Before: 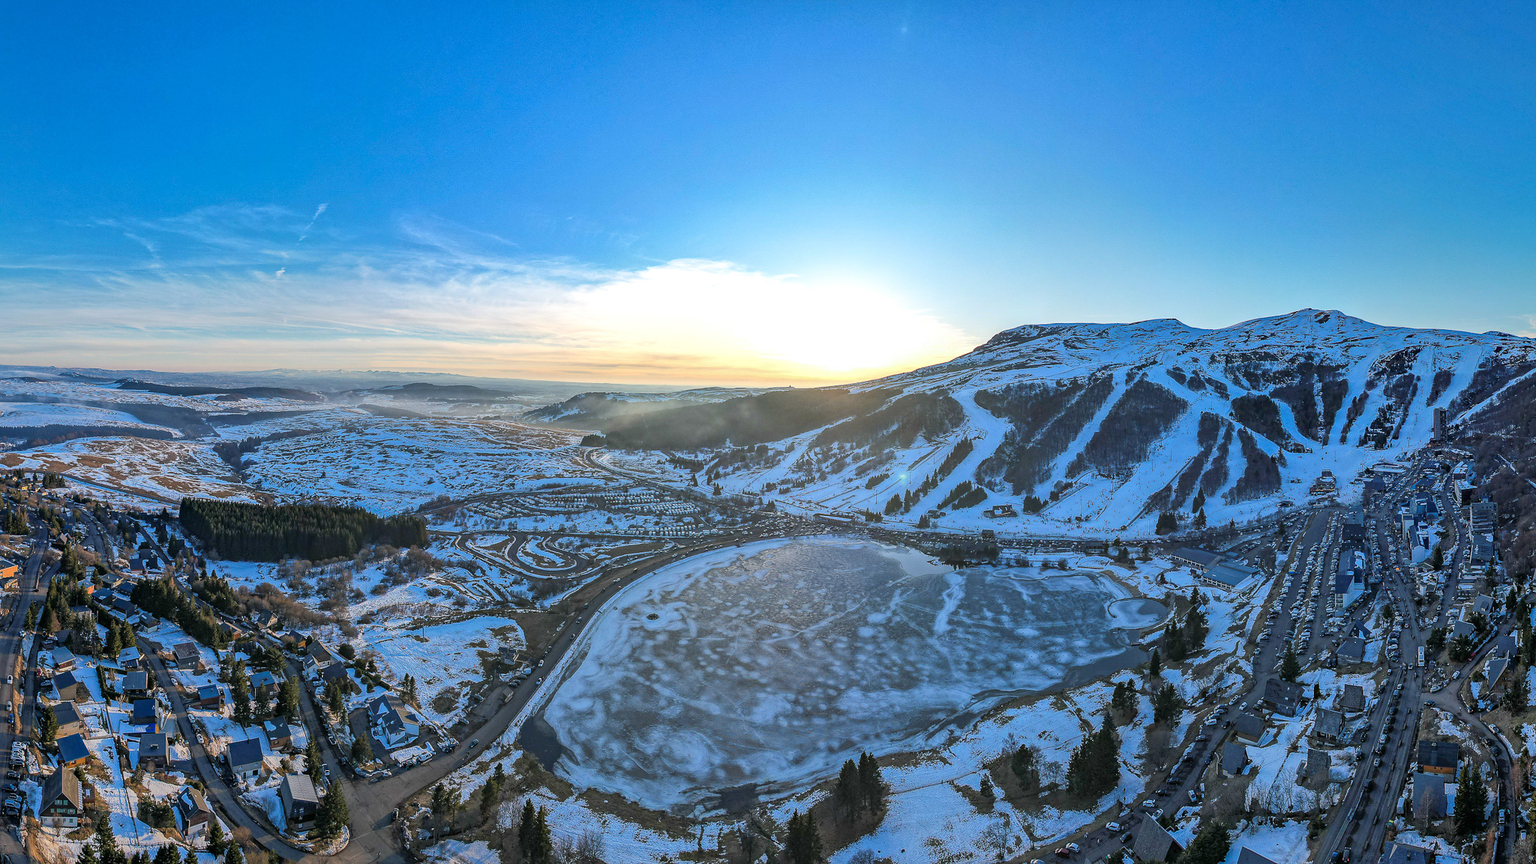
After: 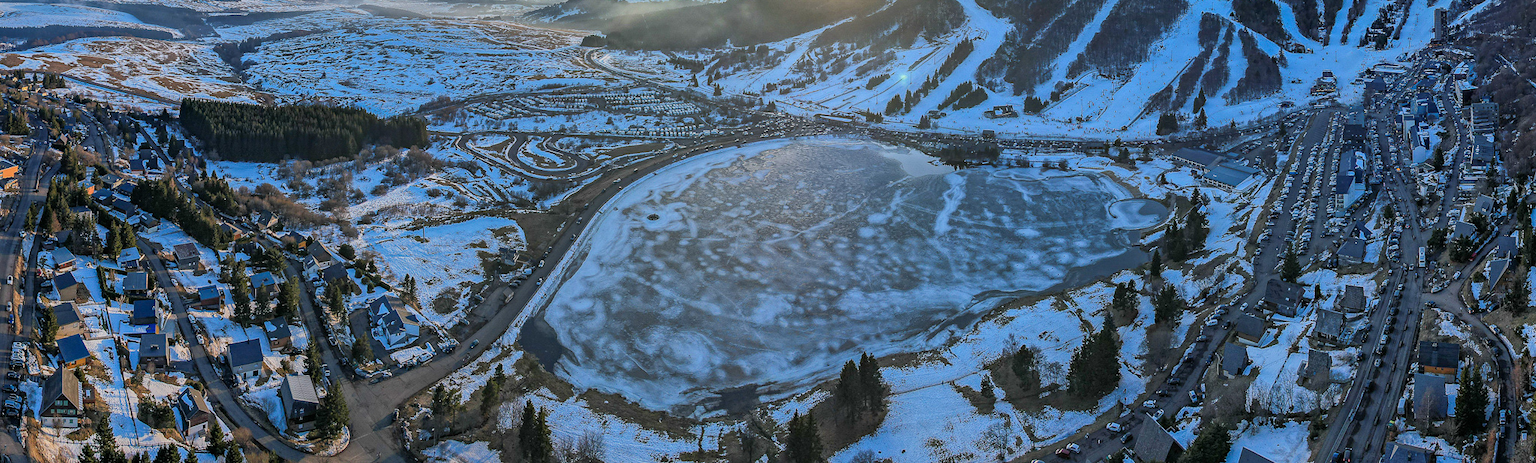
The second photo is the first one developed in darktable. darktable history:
crop and rotate: top 46.272%, right 0.021%
